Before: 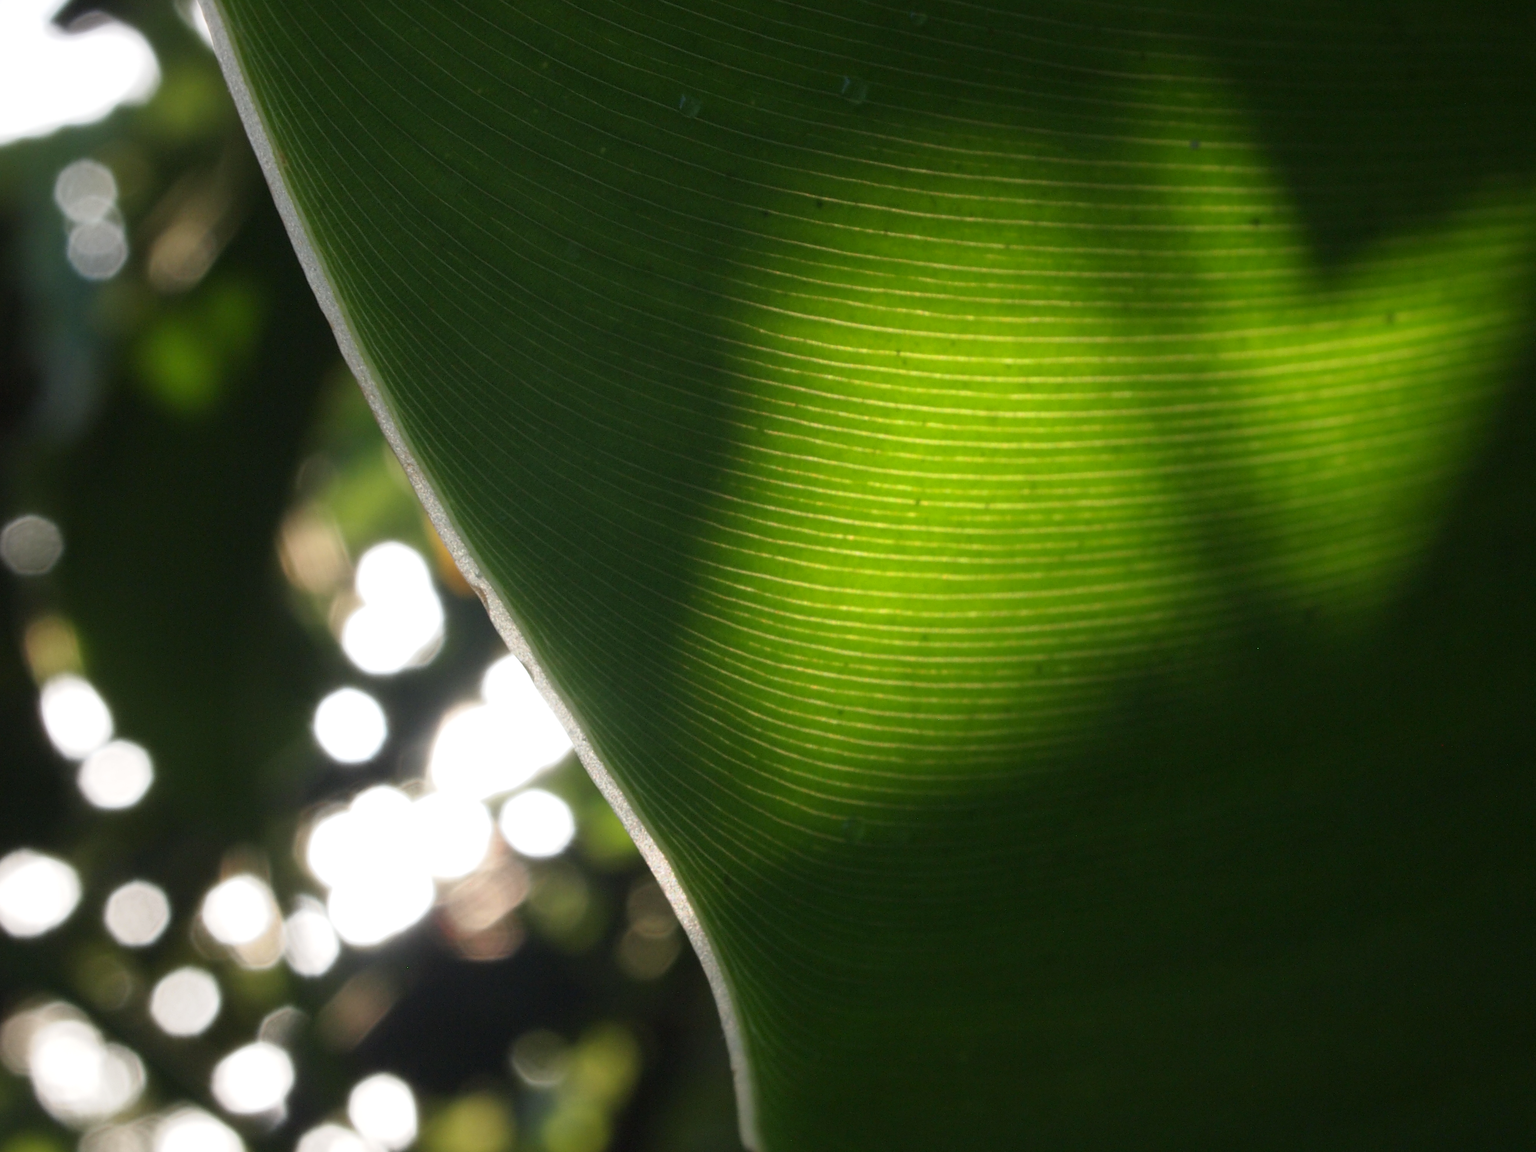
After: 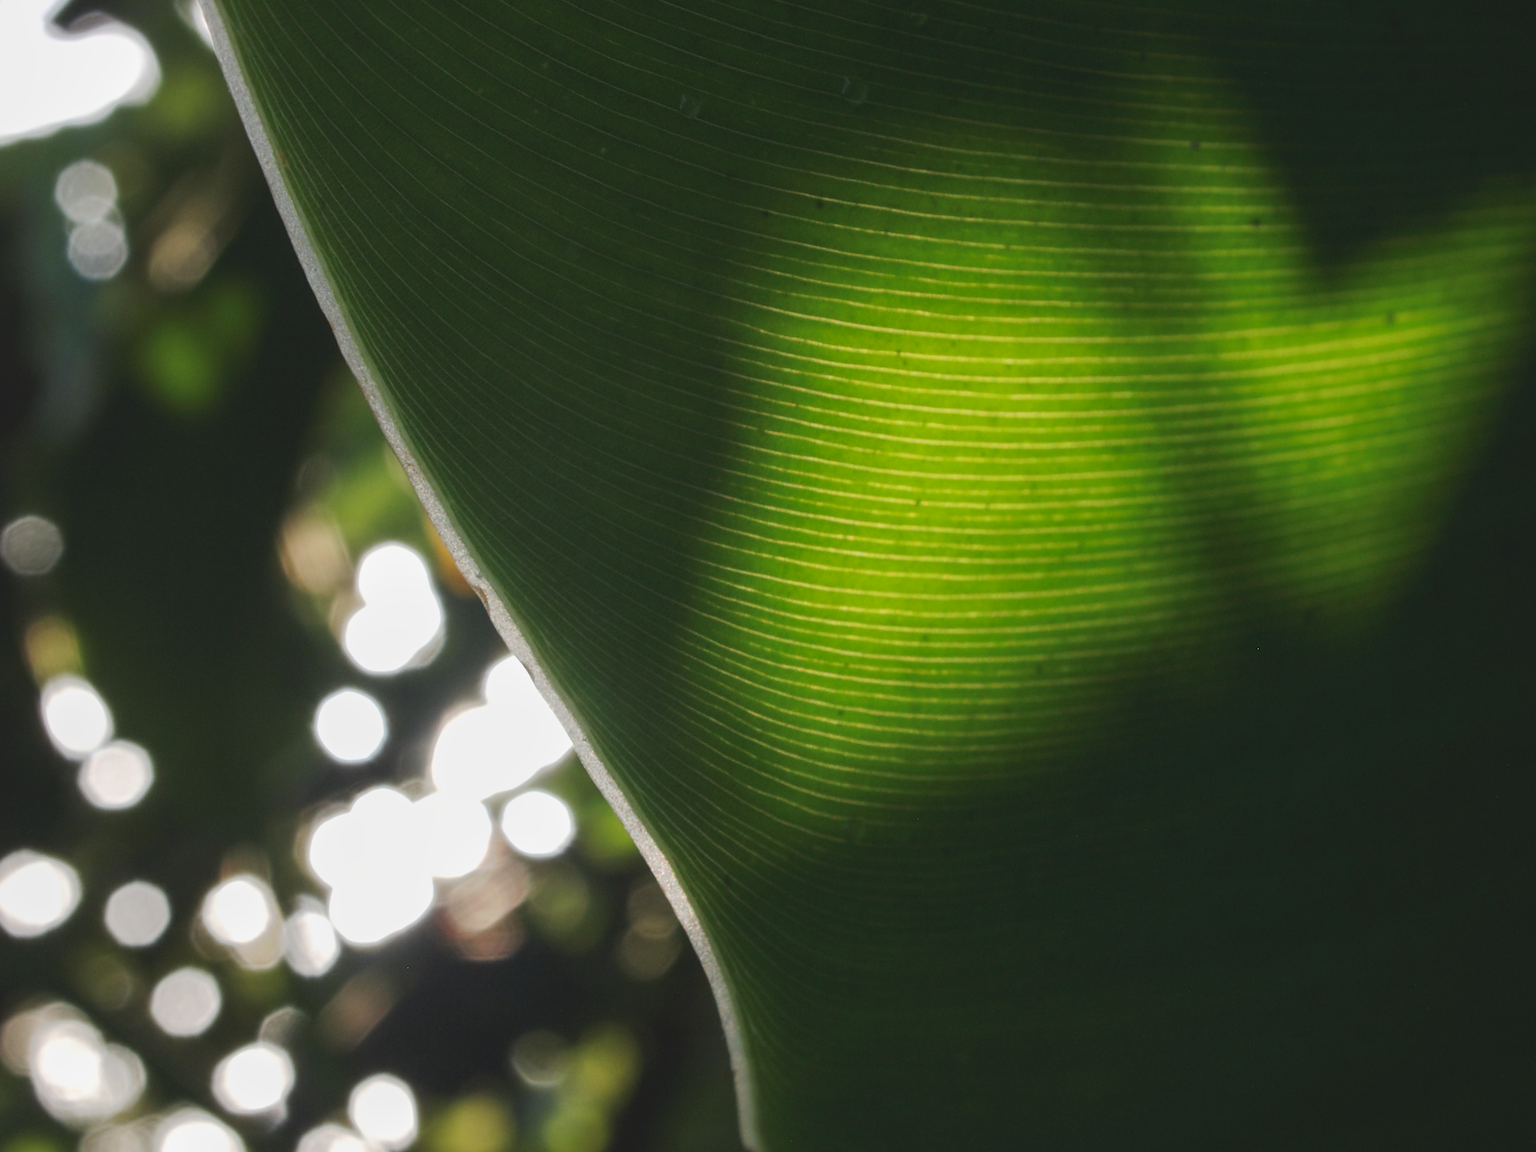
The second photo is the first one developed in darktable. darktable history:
local contrast: detail 110%
tone curve: curves: ch0 [(0, 0) (0.003, 0.096) (0.011, 0.096) (0.025, 0.098) (0.044, 0.099) (0.069, 0.106) (0.1, 0.128) (0.136, 0.153) (0.177, 0.186) (0.224, 0.218) (0.277, 0.265) (0.335, 0.316) (0.399, 0.374) (0.468, 0.445) (0.543, 0.526) (0.623, 0.605) (0.709, 0.681) (0.801, 0.758) (0.898, 0.819) (1, 1)], preserve colors none
